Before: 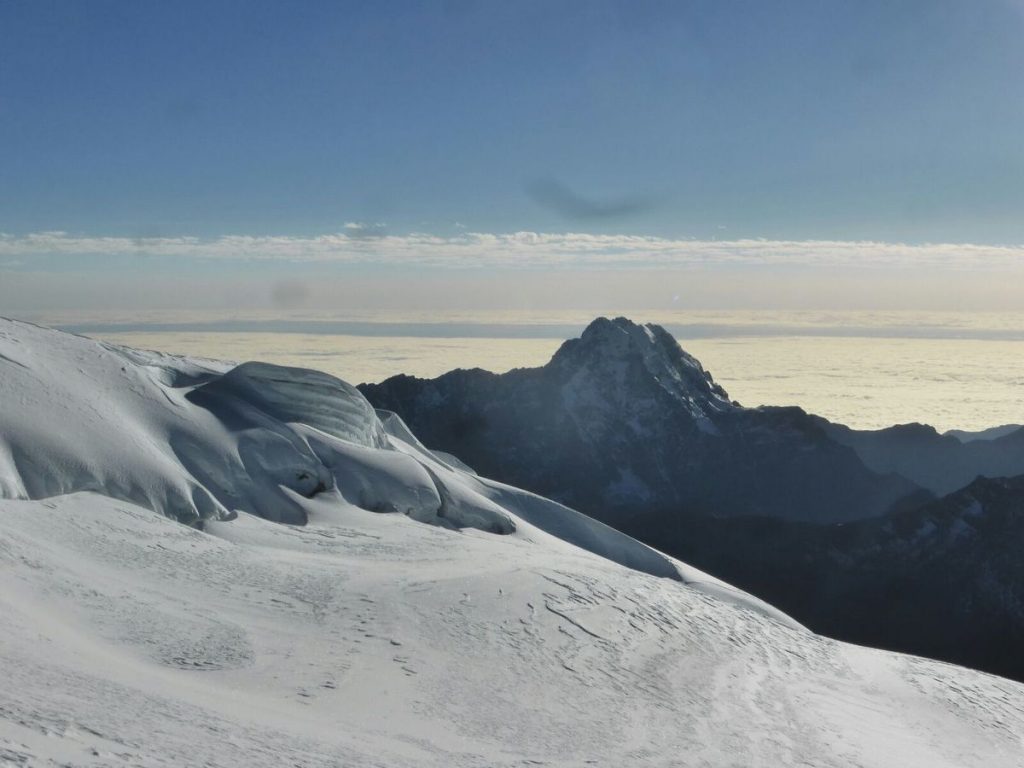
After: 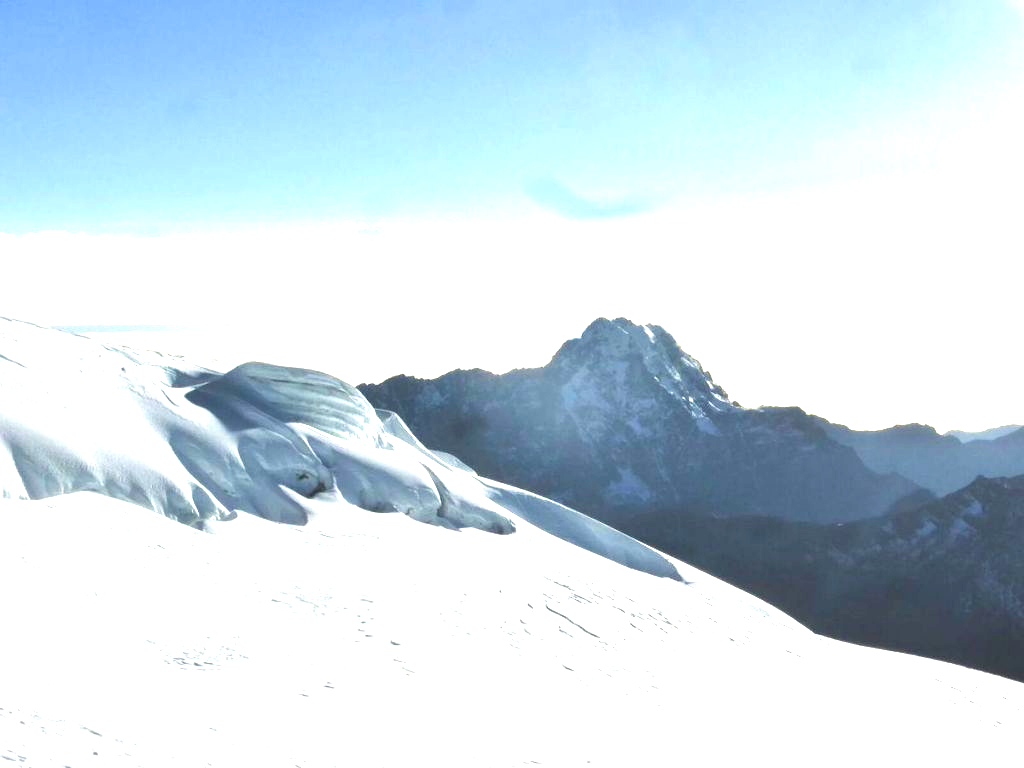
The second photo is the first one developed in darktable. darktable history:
velvia: strength 14.91%
exposure: exposure 2.01 EV, compensate exposure bias true, compensate highlight preservation false
